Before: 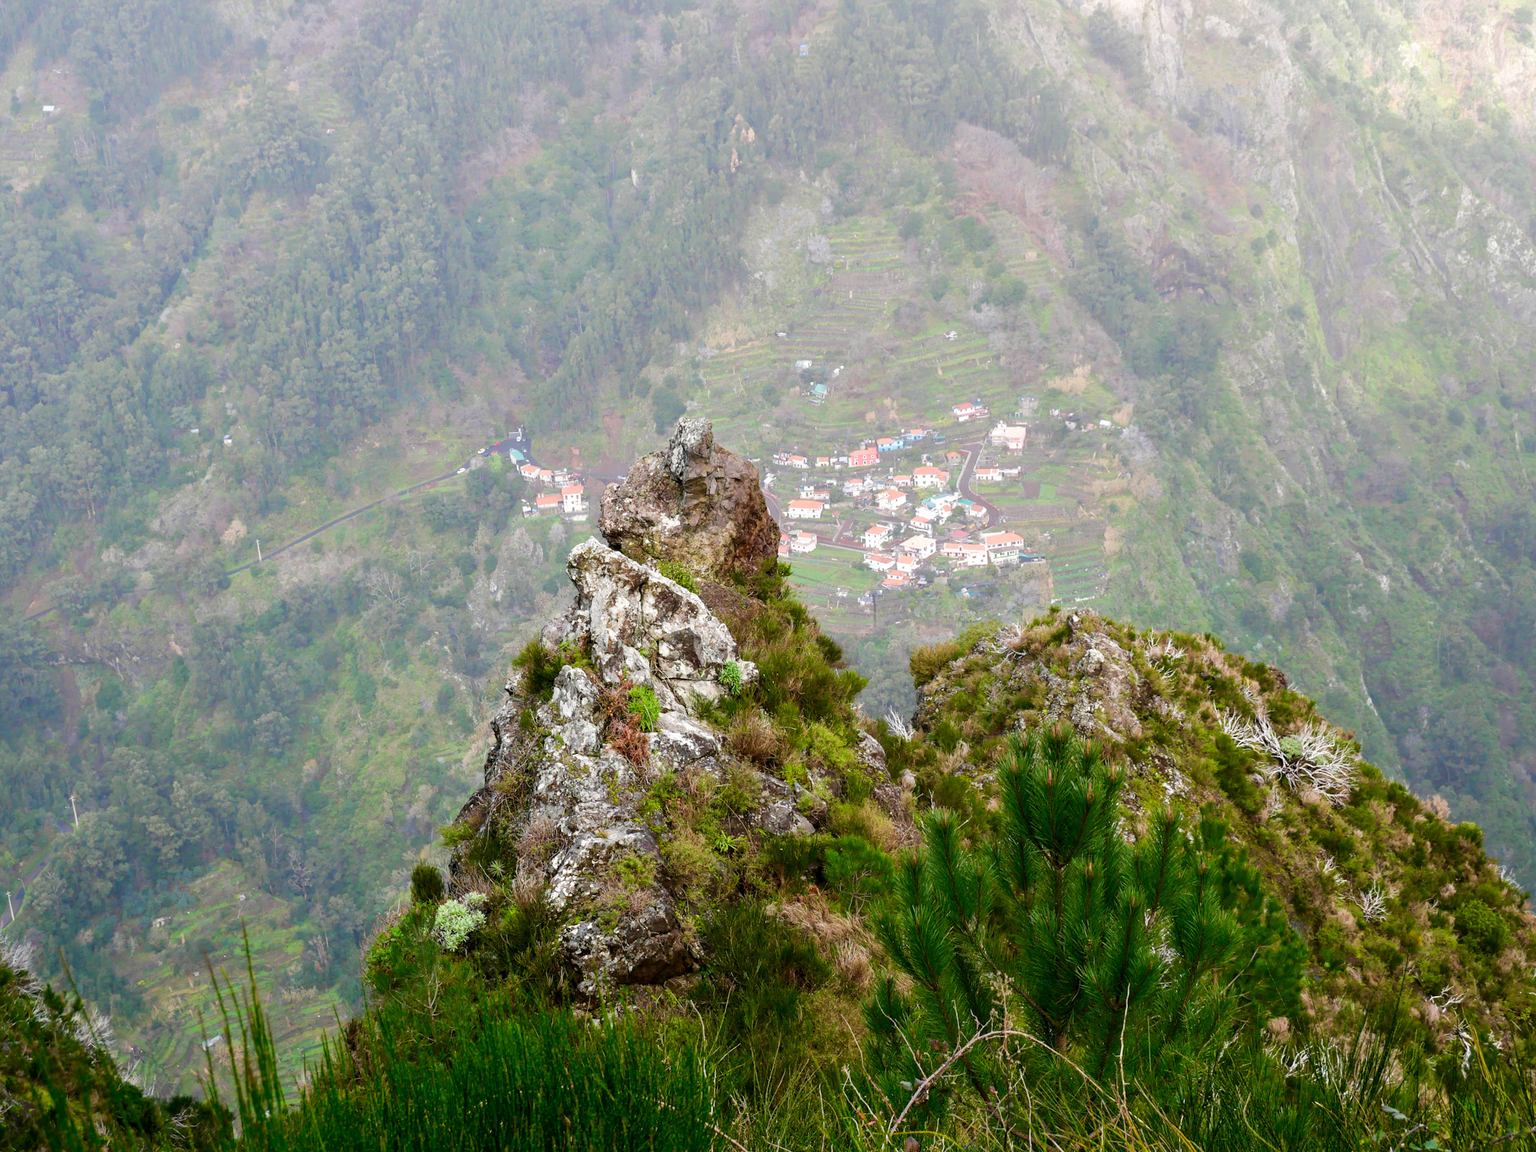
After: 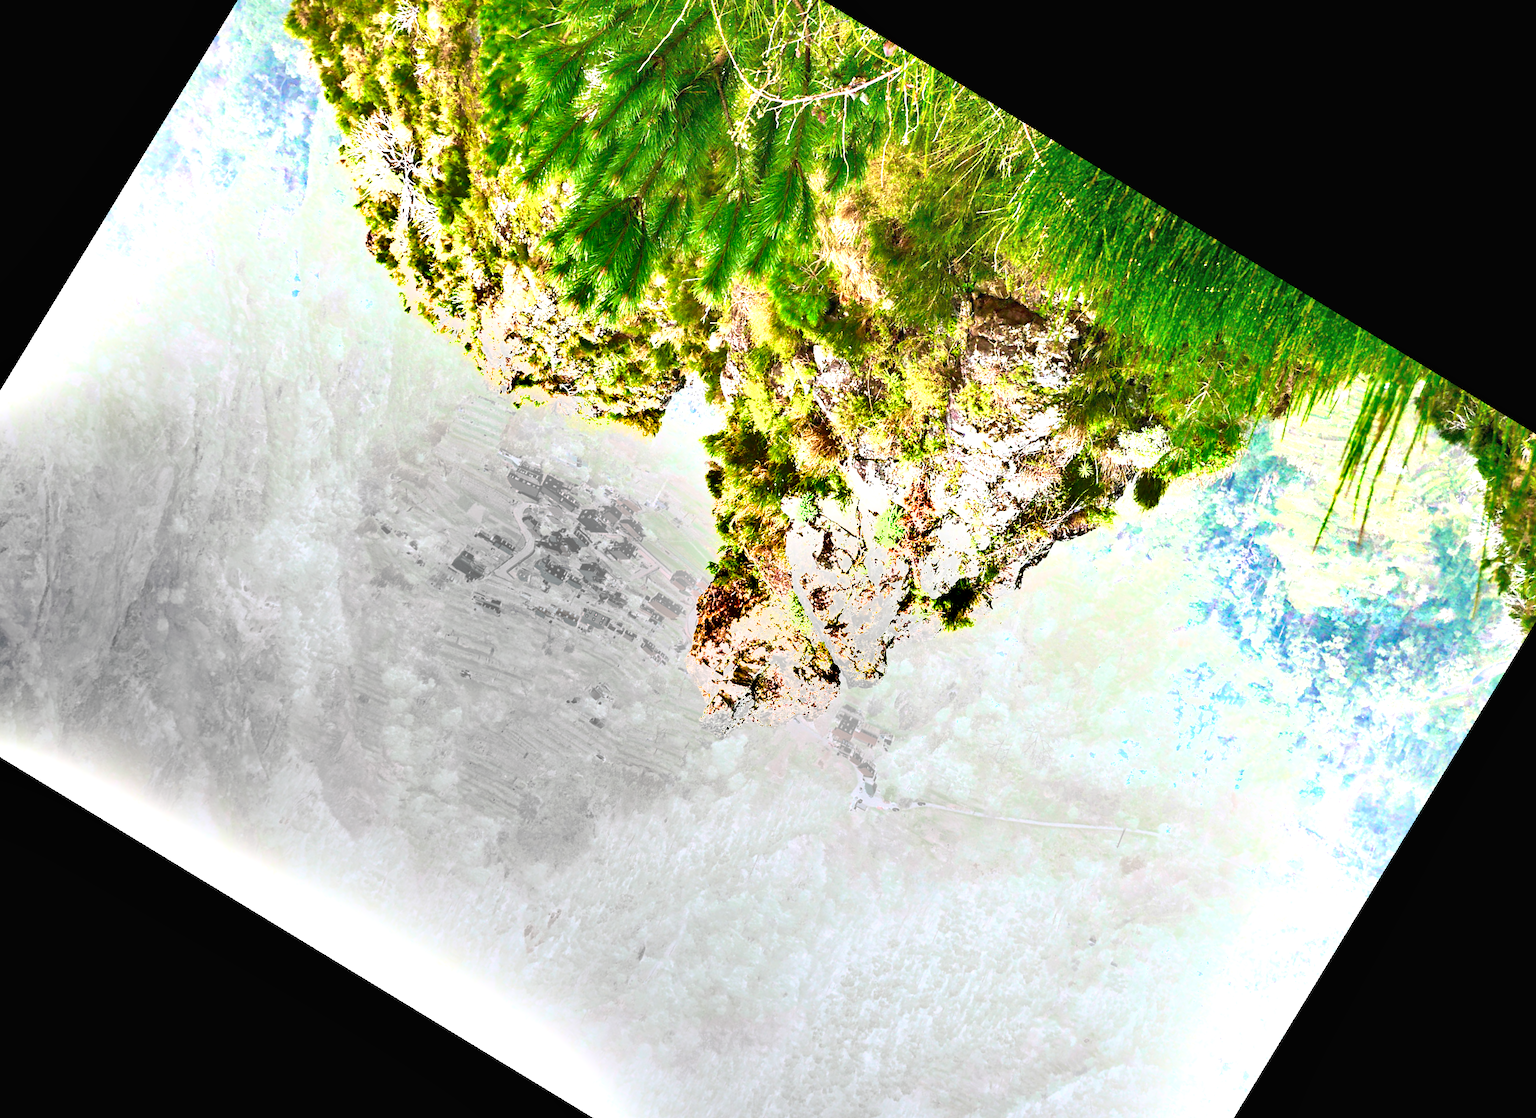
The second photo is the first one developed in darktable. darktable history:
shadows and highlights: shadows 25, highlights -48, soften with gaussian
crop and rotate: angle 148.68°, left 9.111%, top 15.603%, right 4.588%, bottom 17.041%
exposure: black level correction 0, exposure 1.45 EV, compensate exposure bias true, compensate highlight preservation false
velvia: on, module defaults
